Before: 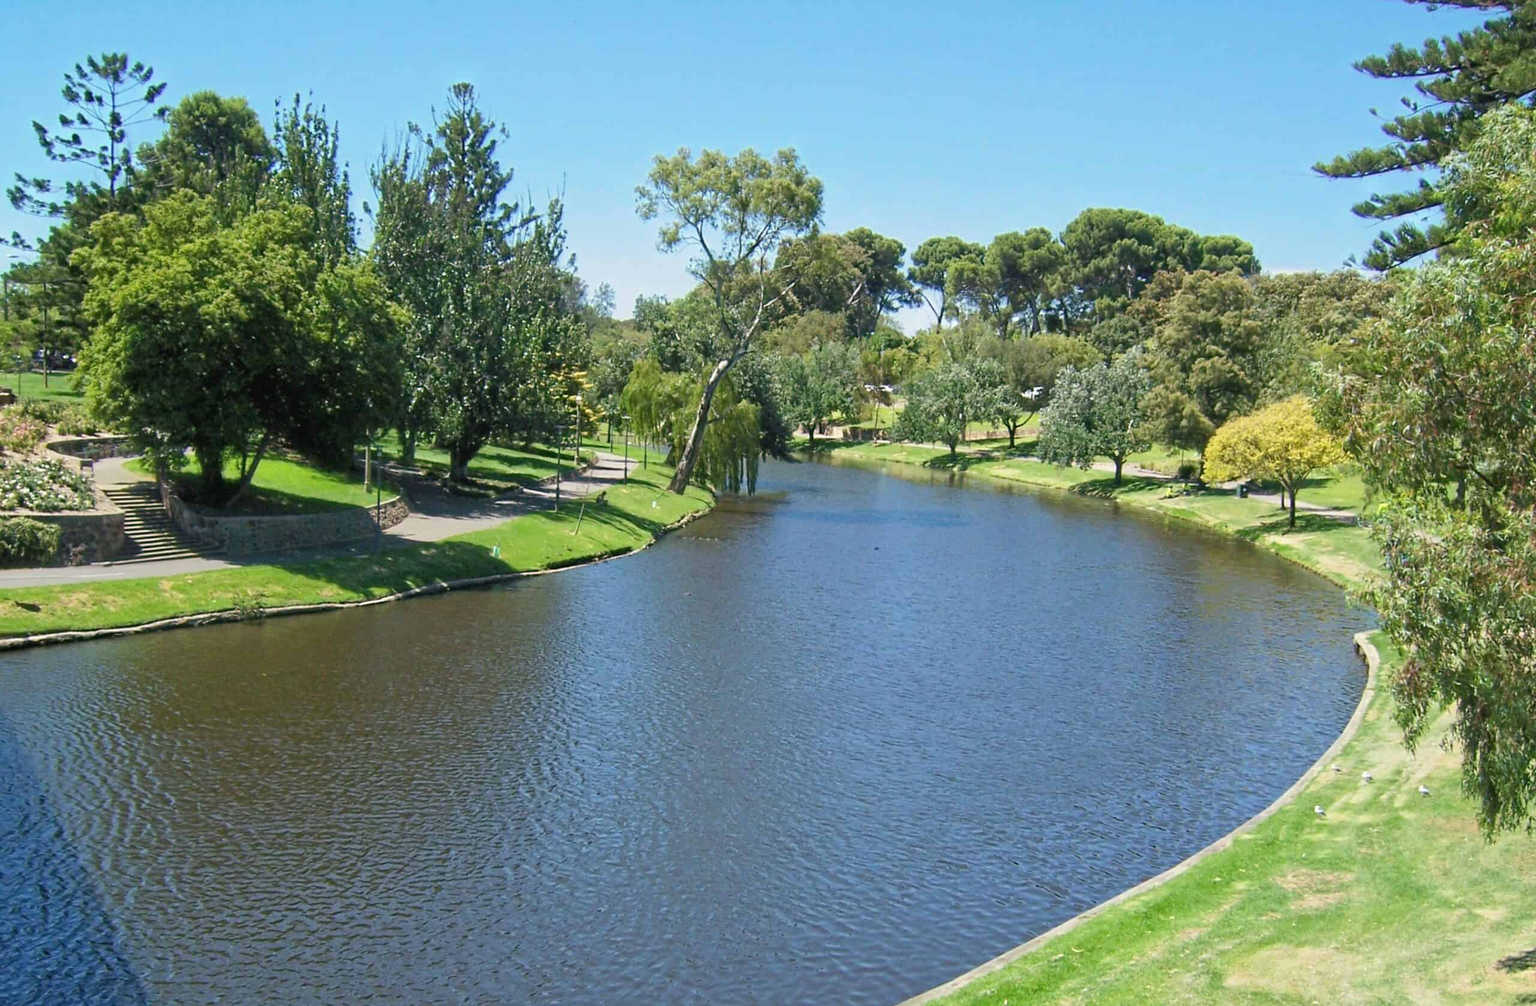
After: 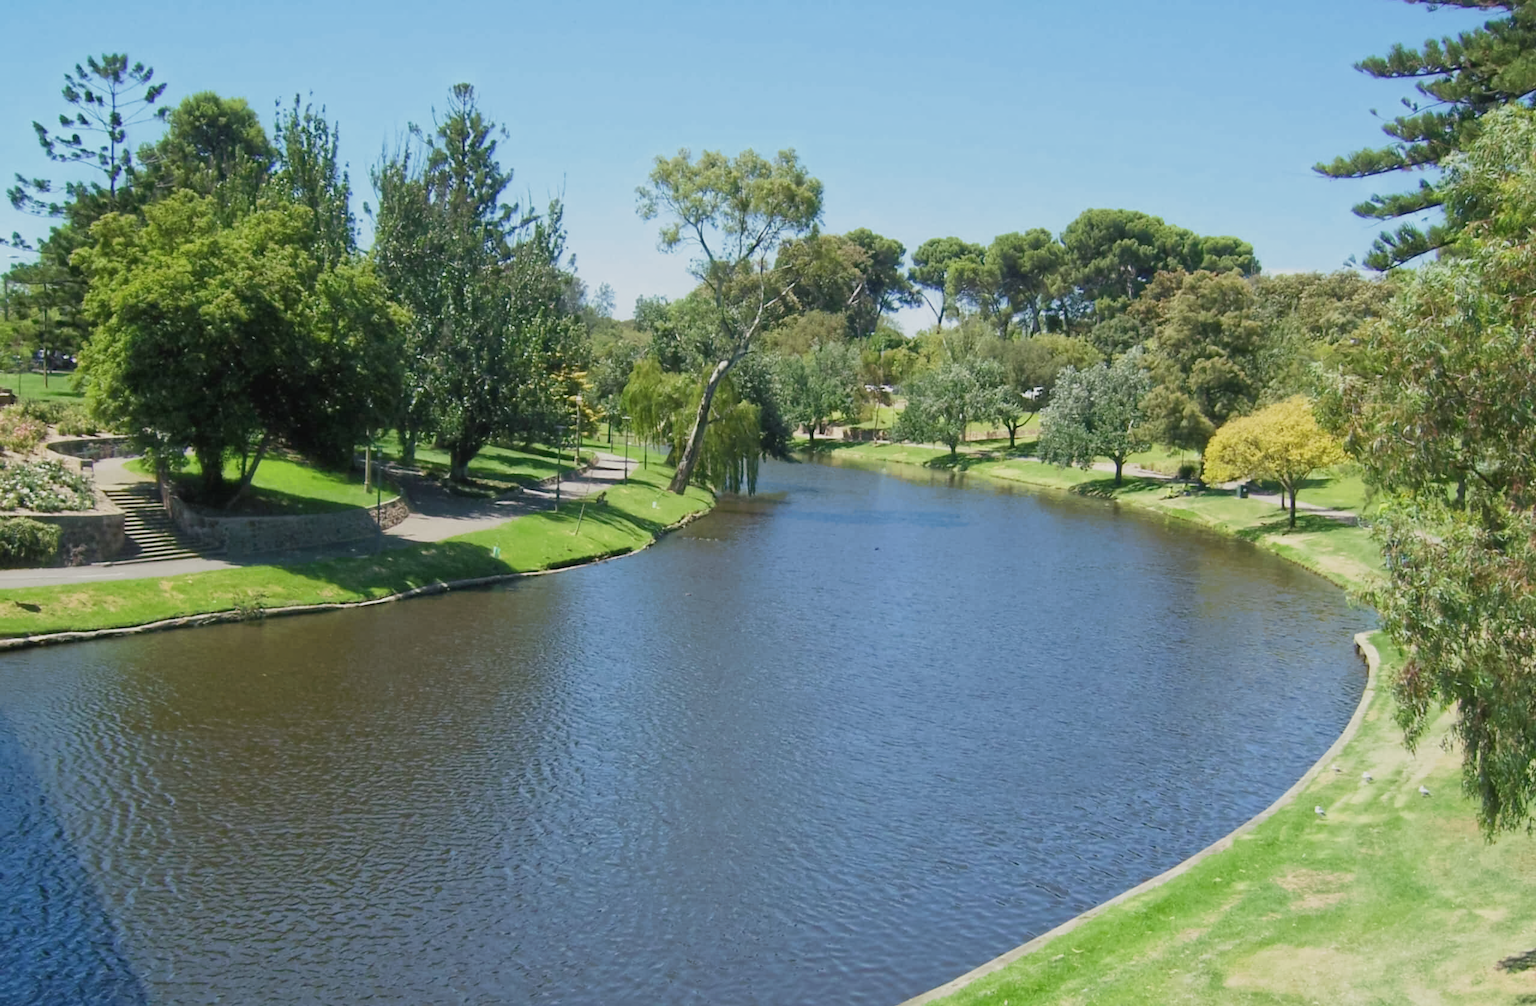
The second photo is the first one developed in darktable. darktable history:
contrast equalizer: octaves 7, y [[0.502, 0.505, 0.512, 0.529, 0.564, 0.588], [0.5 ×6], [0.502, 0.505, 0.512, 0.529, 0.564, 0.588], [0, 0.001, 0.001, 0.004, 0.008, 0.011], [0, 0.001, 0.001, 0.004, 0.008, 0.011]], mix -1
raw chromatic aberrations: on, module defaults
denoise (profiled): strength 1.2, preserve shadows 1.8, a [-1, 0, 0], y [[0.5 ×7] ×4, [0 ×7], [0.5 ×7]], compensate highlight preservation false
sigmoid "neutral gray": contrast 1.22, skew 0.65
